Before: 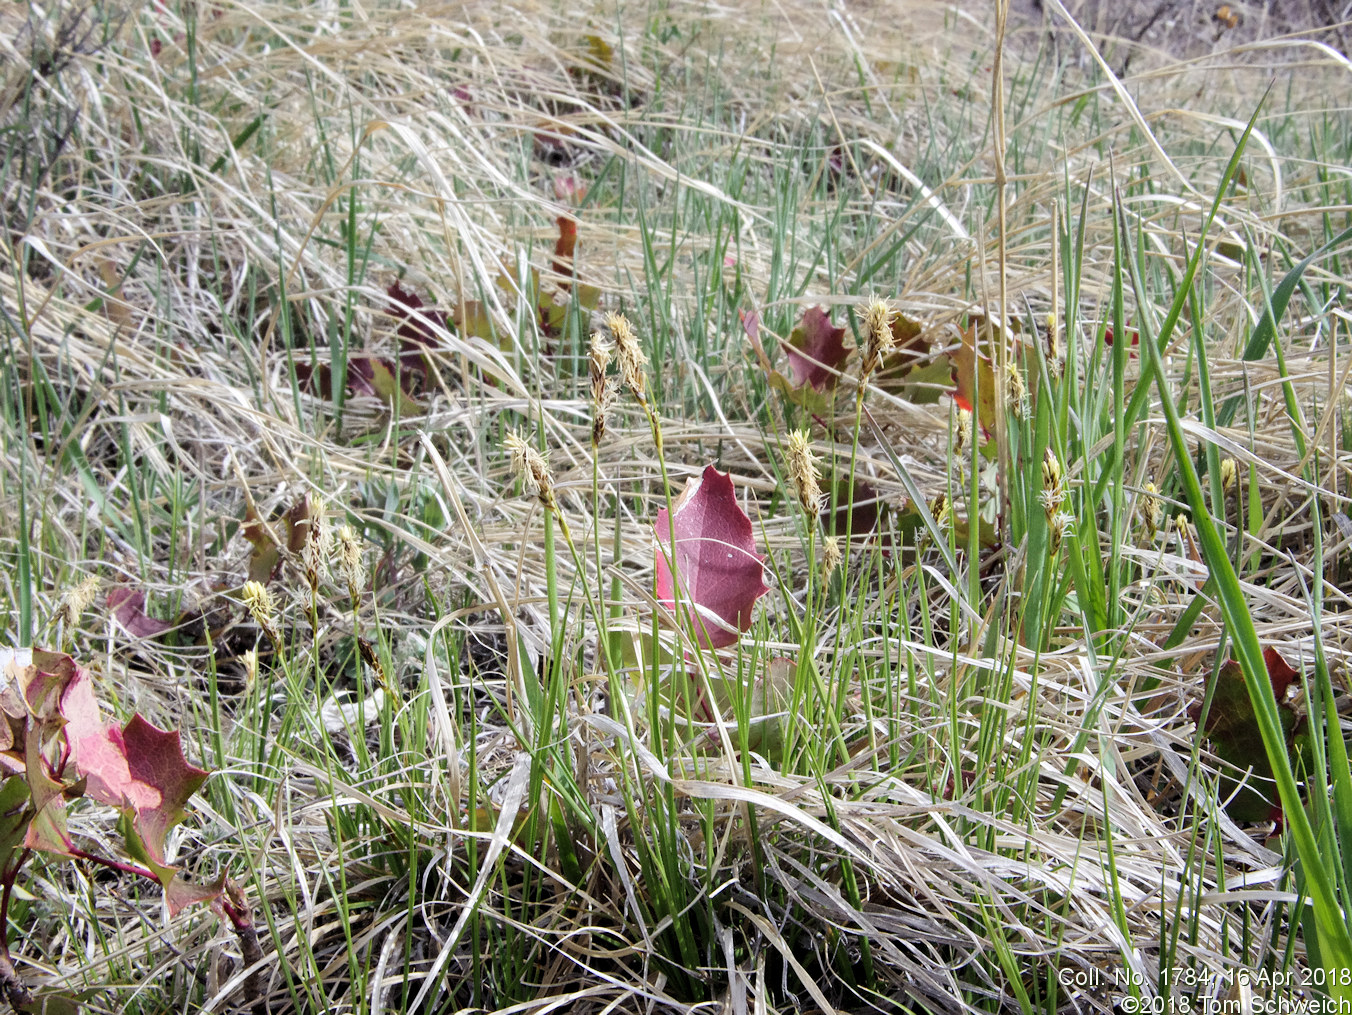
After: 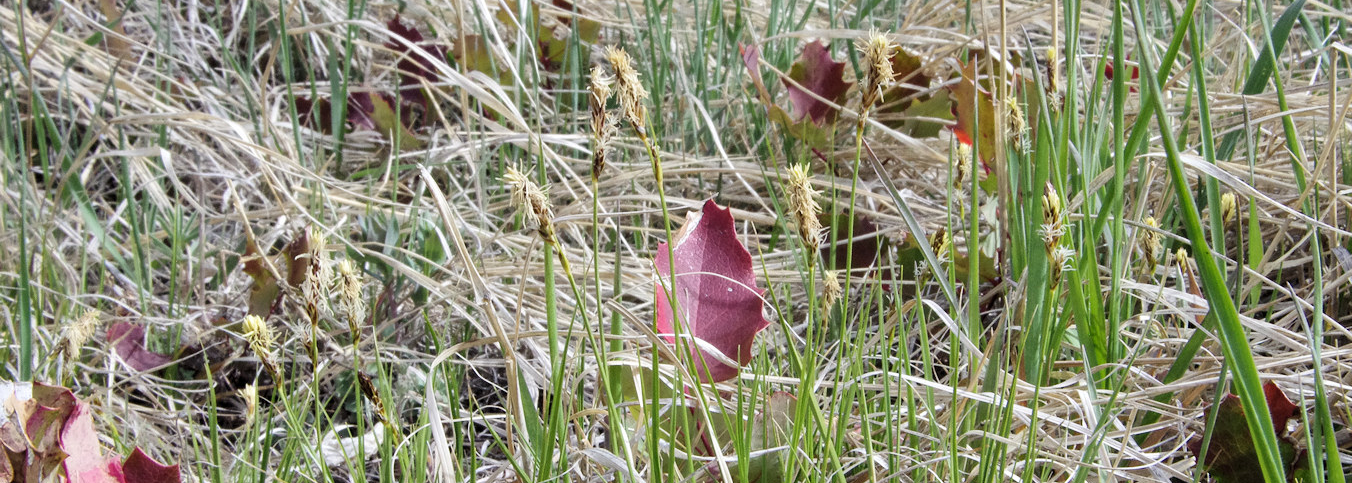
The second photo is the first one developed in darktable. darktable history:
crop and rotate: top 26.27%, bottom 26.126%
shadows and highlights: shadows 5.89, soften with gaussian
